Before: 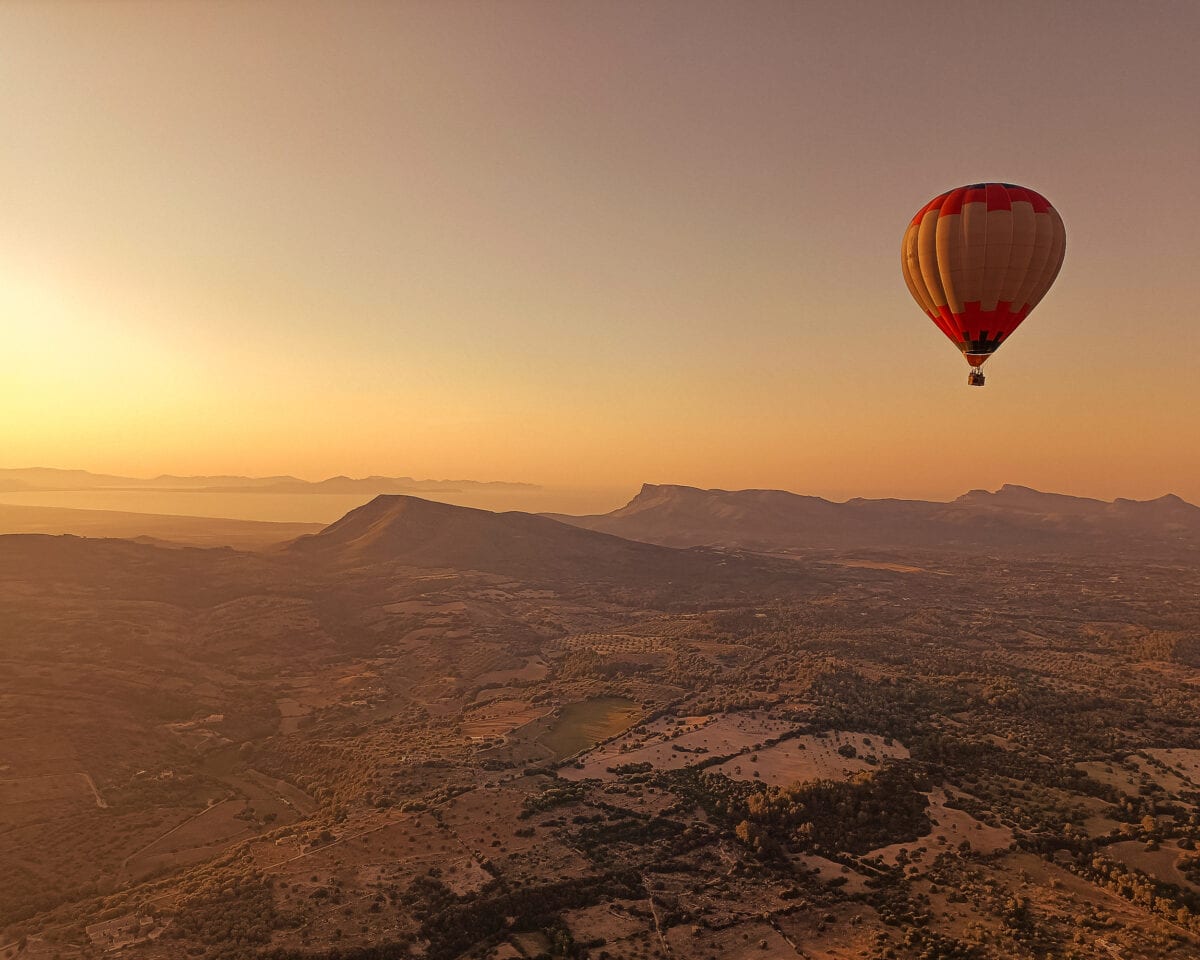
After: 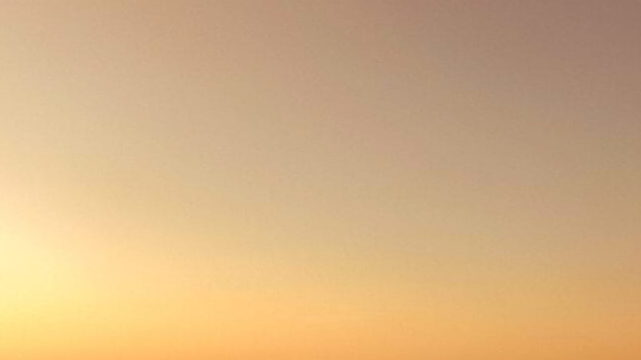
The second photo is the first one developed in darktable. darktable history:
color balance rgb: perceptual saturation grading › global saturation 2.022%, perceptual saturation grading › highlights -2.451%, perceptual saturation grading › mid-tones 4.397%, perceptual saturation grading › shadows 6.969%
crop: left 10.147%, top 10.691%, right 36.388%, bottom 51.724%
